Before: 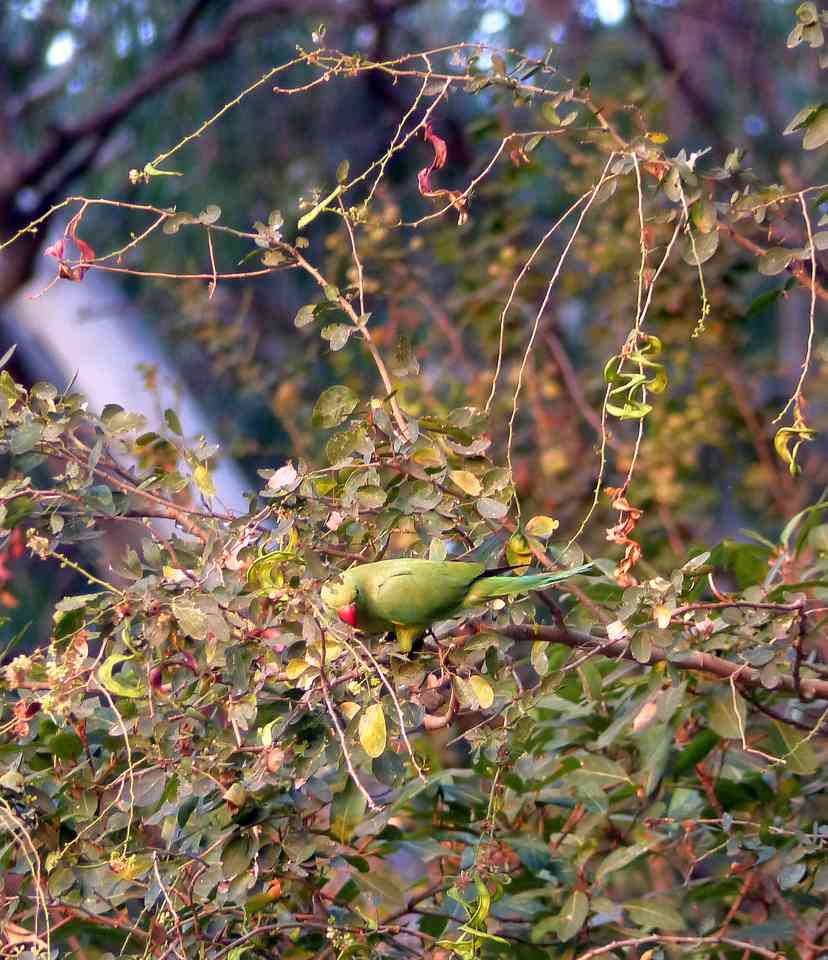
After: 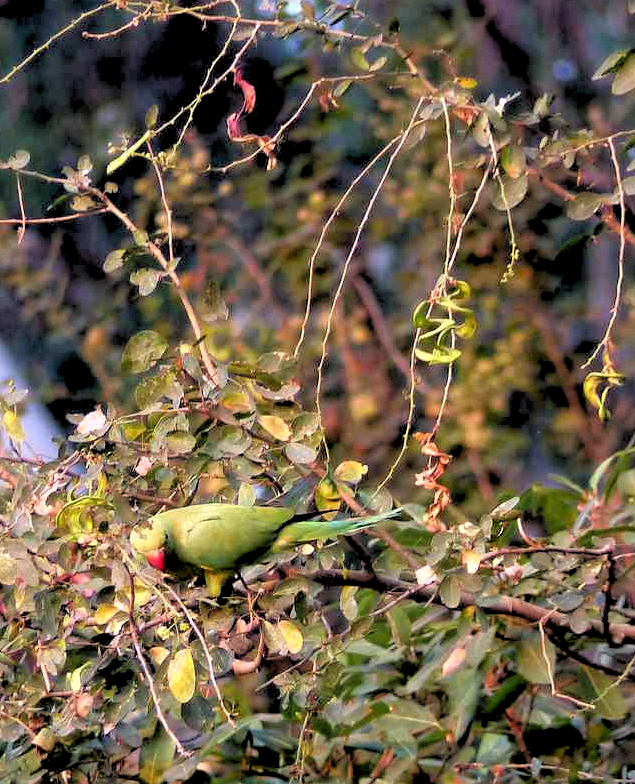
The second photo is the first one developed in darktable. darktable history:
rgb levels: levels [[0.029, 0.461, 0.922], [0, 0.5, 1], [0, 0.5, 1]]
crop: left 23.095%, top 5.827%, bottom 11.854%
